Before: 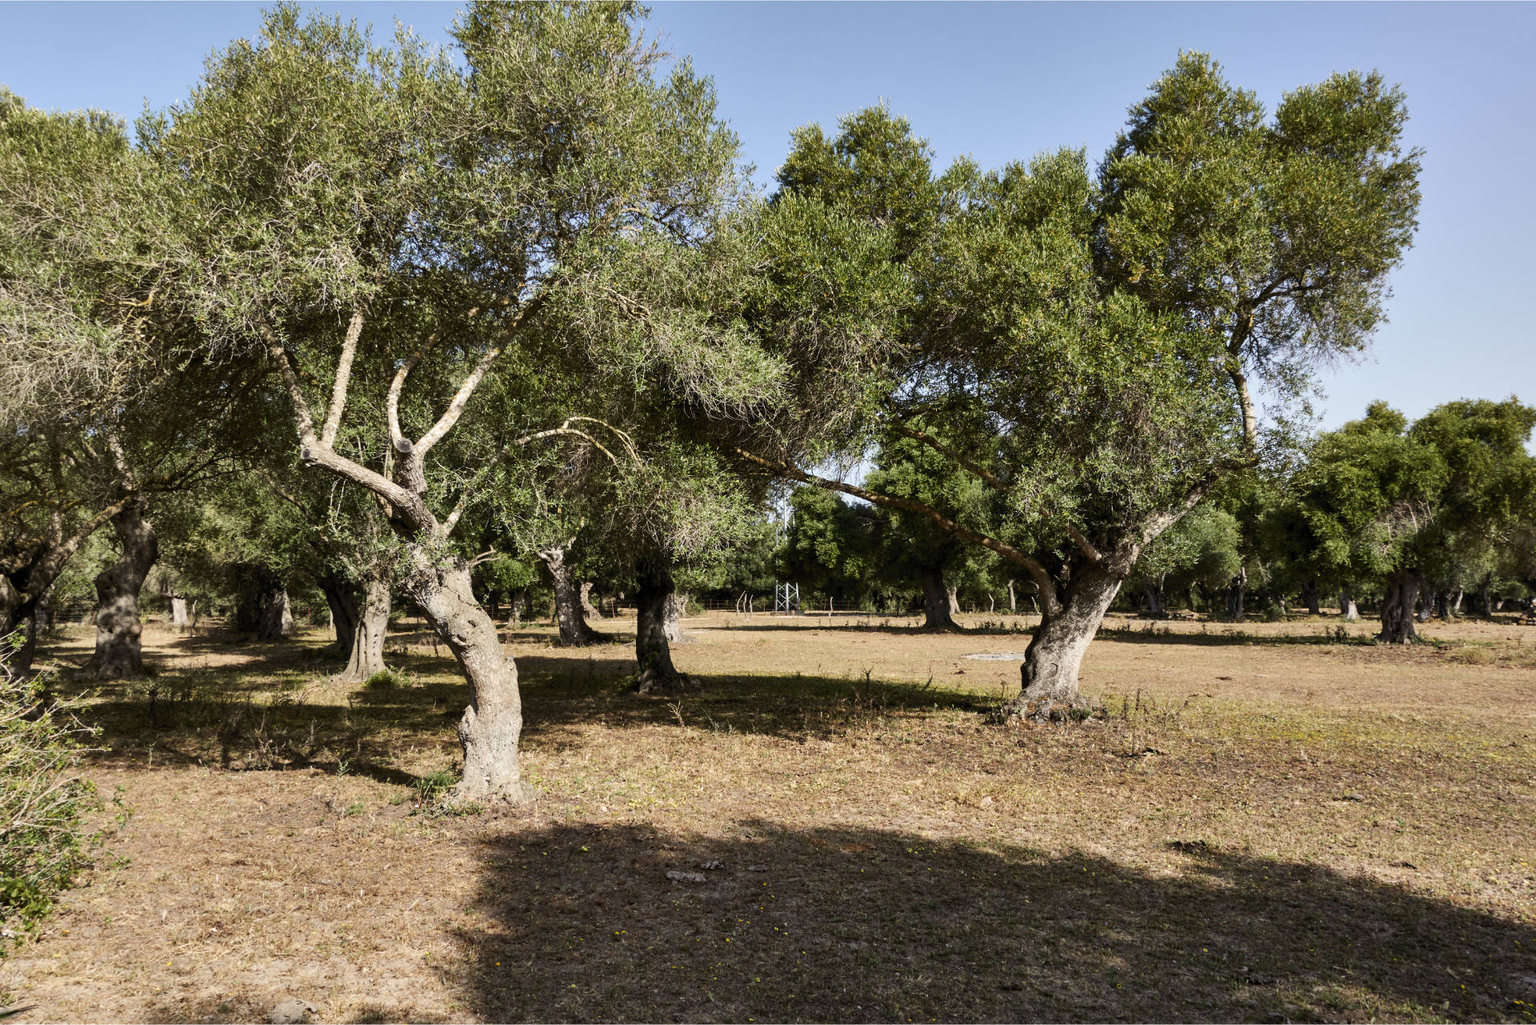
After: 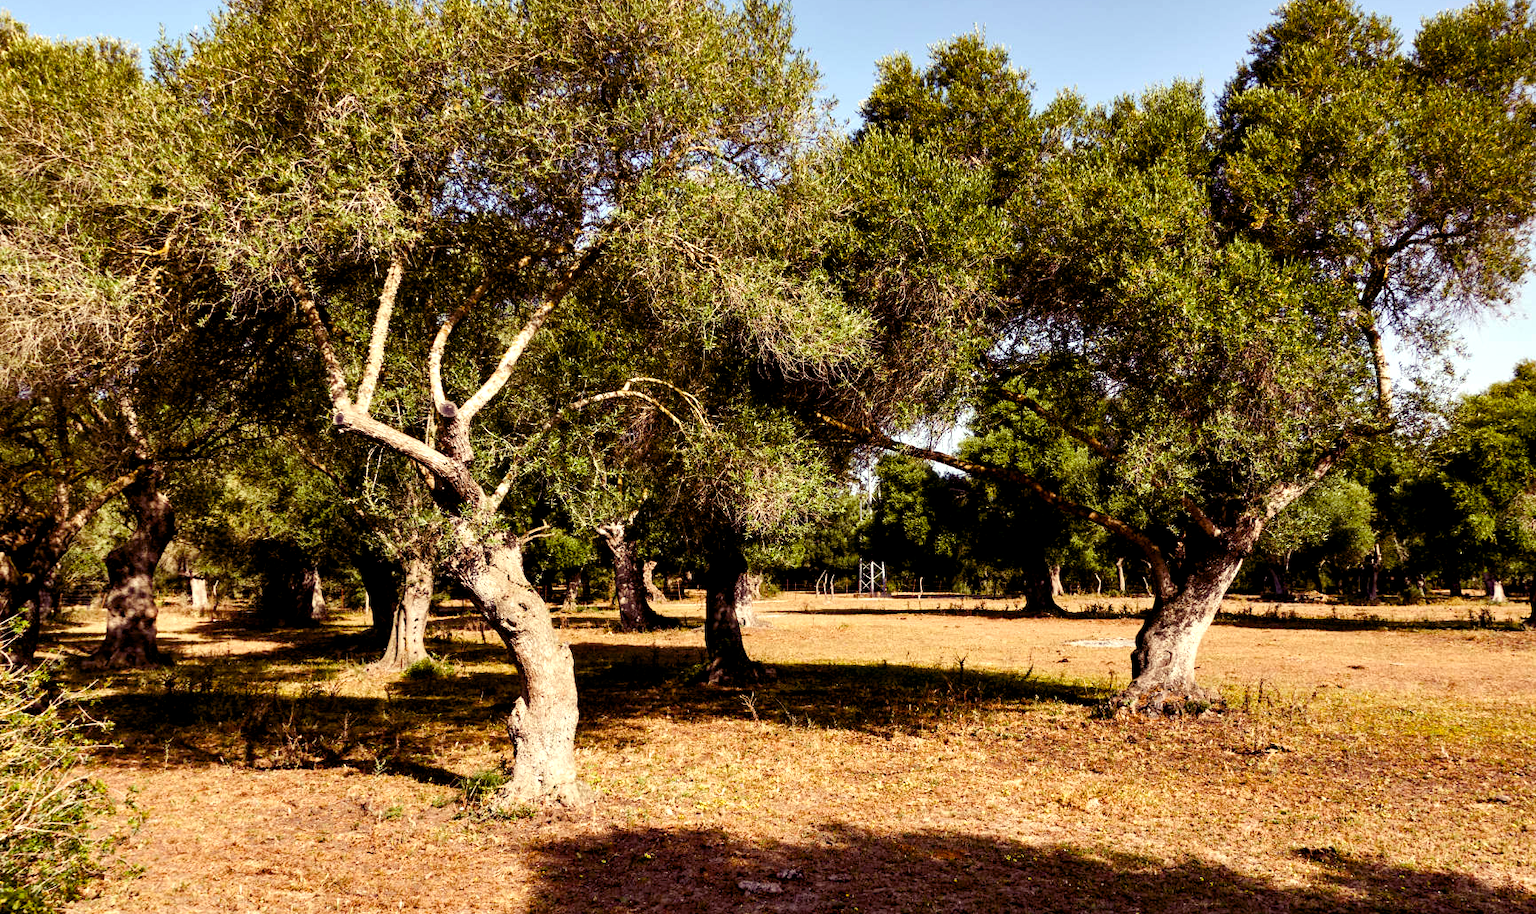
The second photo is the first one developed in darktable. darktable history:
crop: top 7.49%, right 9.717%, bottom 11.943%
color balance rgb: shadows lift › luminance -21.66%, shadows lift › chroma 8.98%, shadows lift › hue 283.37°, power › chroma 1.55%, power › hue 25.59°, highlights gain › luminance 6.08%, highlights gain › chroma 2.55%, highlights gain › hue 90°, global offset › luminance -0.87%, perceptual saturation grading › global saturation 27.49%, perceptual saturation grading › highlights -28.39%, perceptual saturation grading › mid-tones 15.22%, perceptual saturation grading › shadows 33.98%, perceptual brilliance grading › highlights 10%, perceptual brilliance grading › mid-tones 5%
